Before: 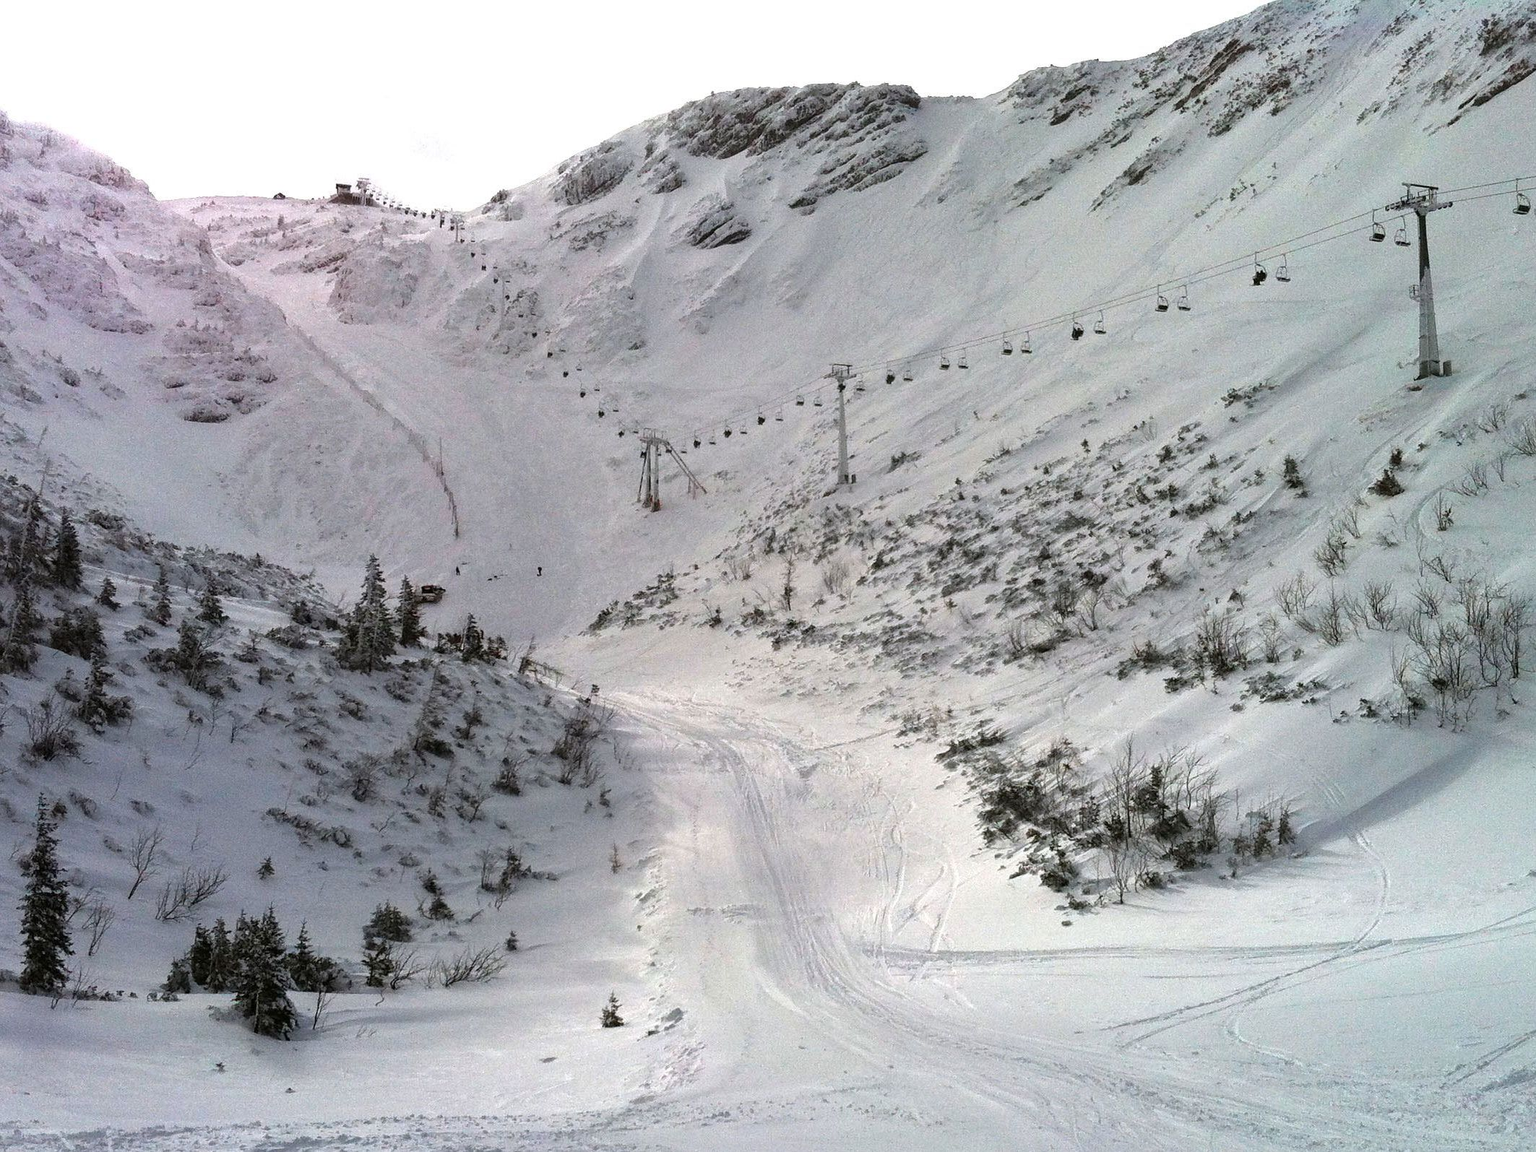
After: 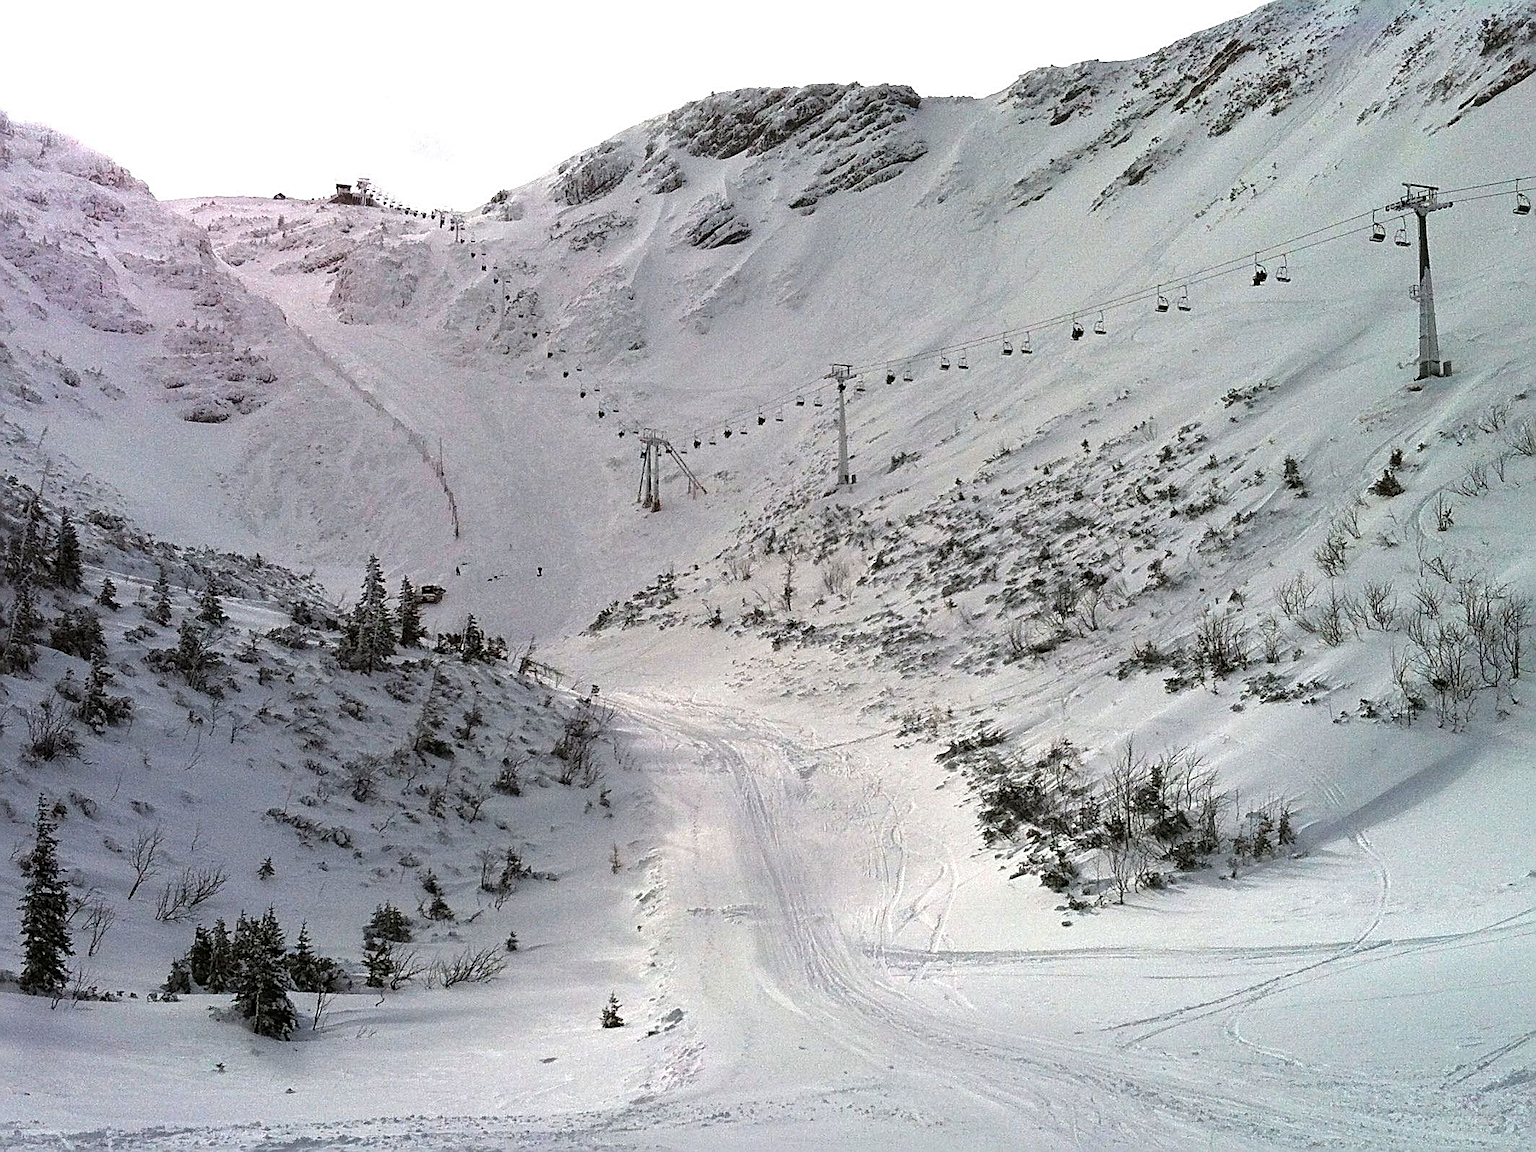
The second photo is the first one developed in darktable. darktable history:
white balance: emerald 1
sharpen: radius 2.584, amount 0.688
